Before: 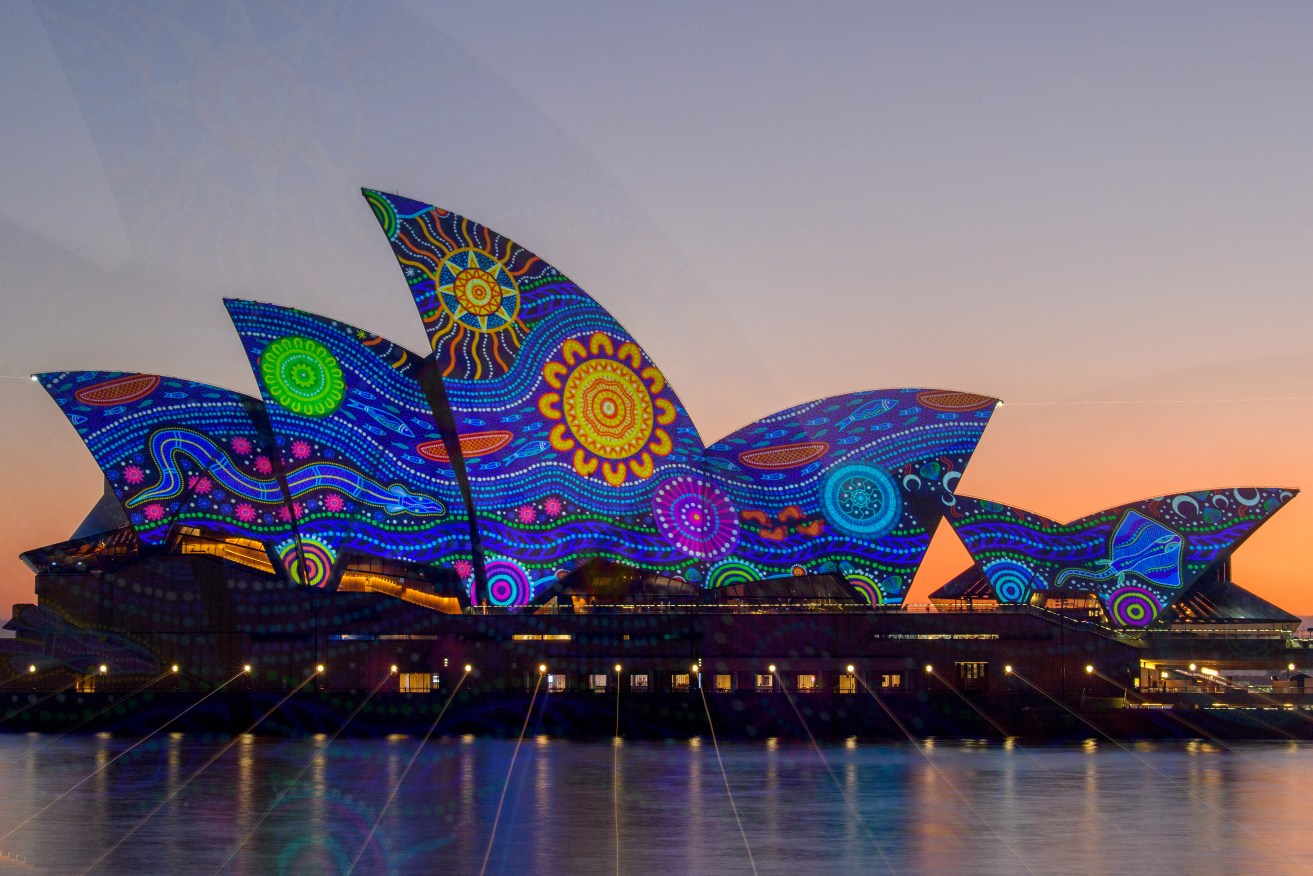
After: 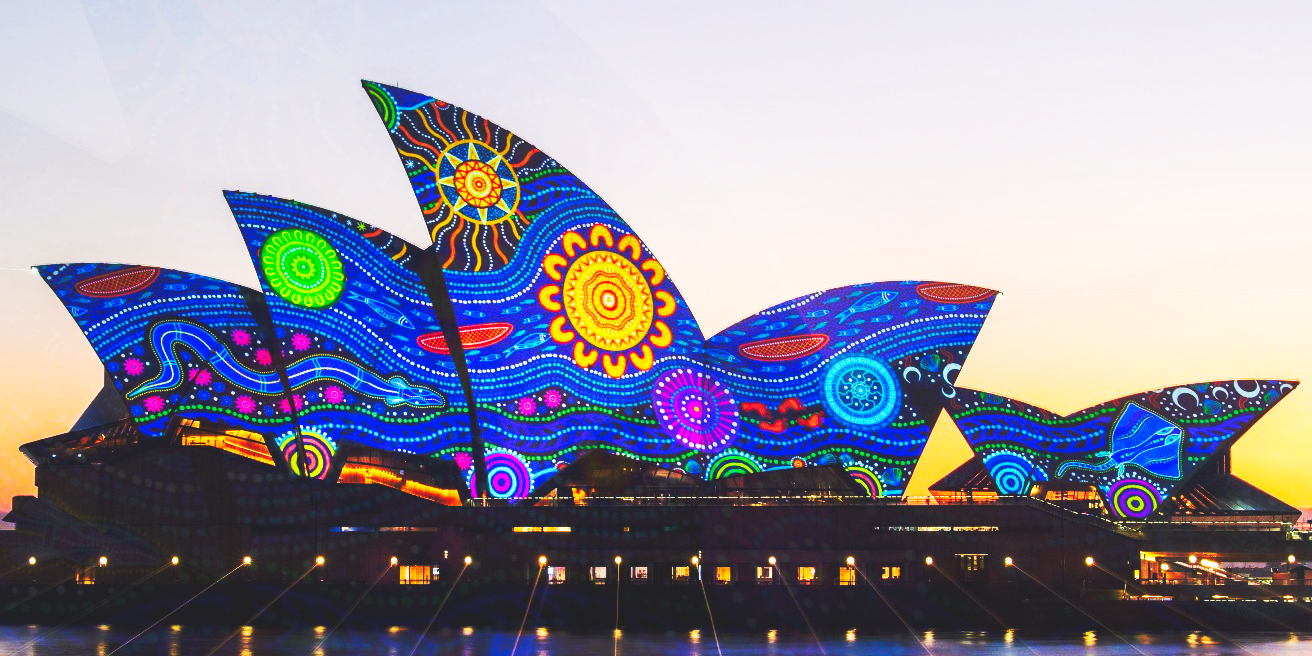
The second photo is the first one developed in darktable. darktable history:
base curve: curves: ch0 [(0, 0.015) (0.085, 0.116) (0.134, 0.298) (0.19, 0.545) (0.296, 0.764) (0.599, 0.982) (1, 1)], preserve colors none
crop and rotate: top 12.5%, bottom 12.5%
